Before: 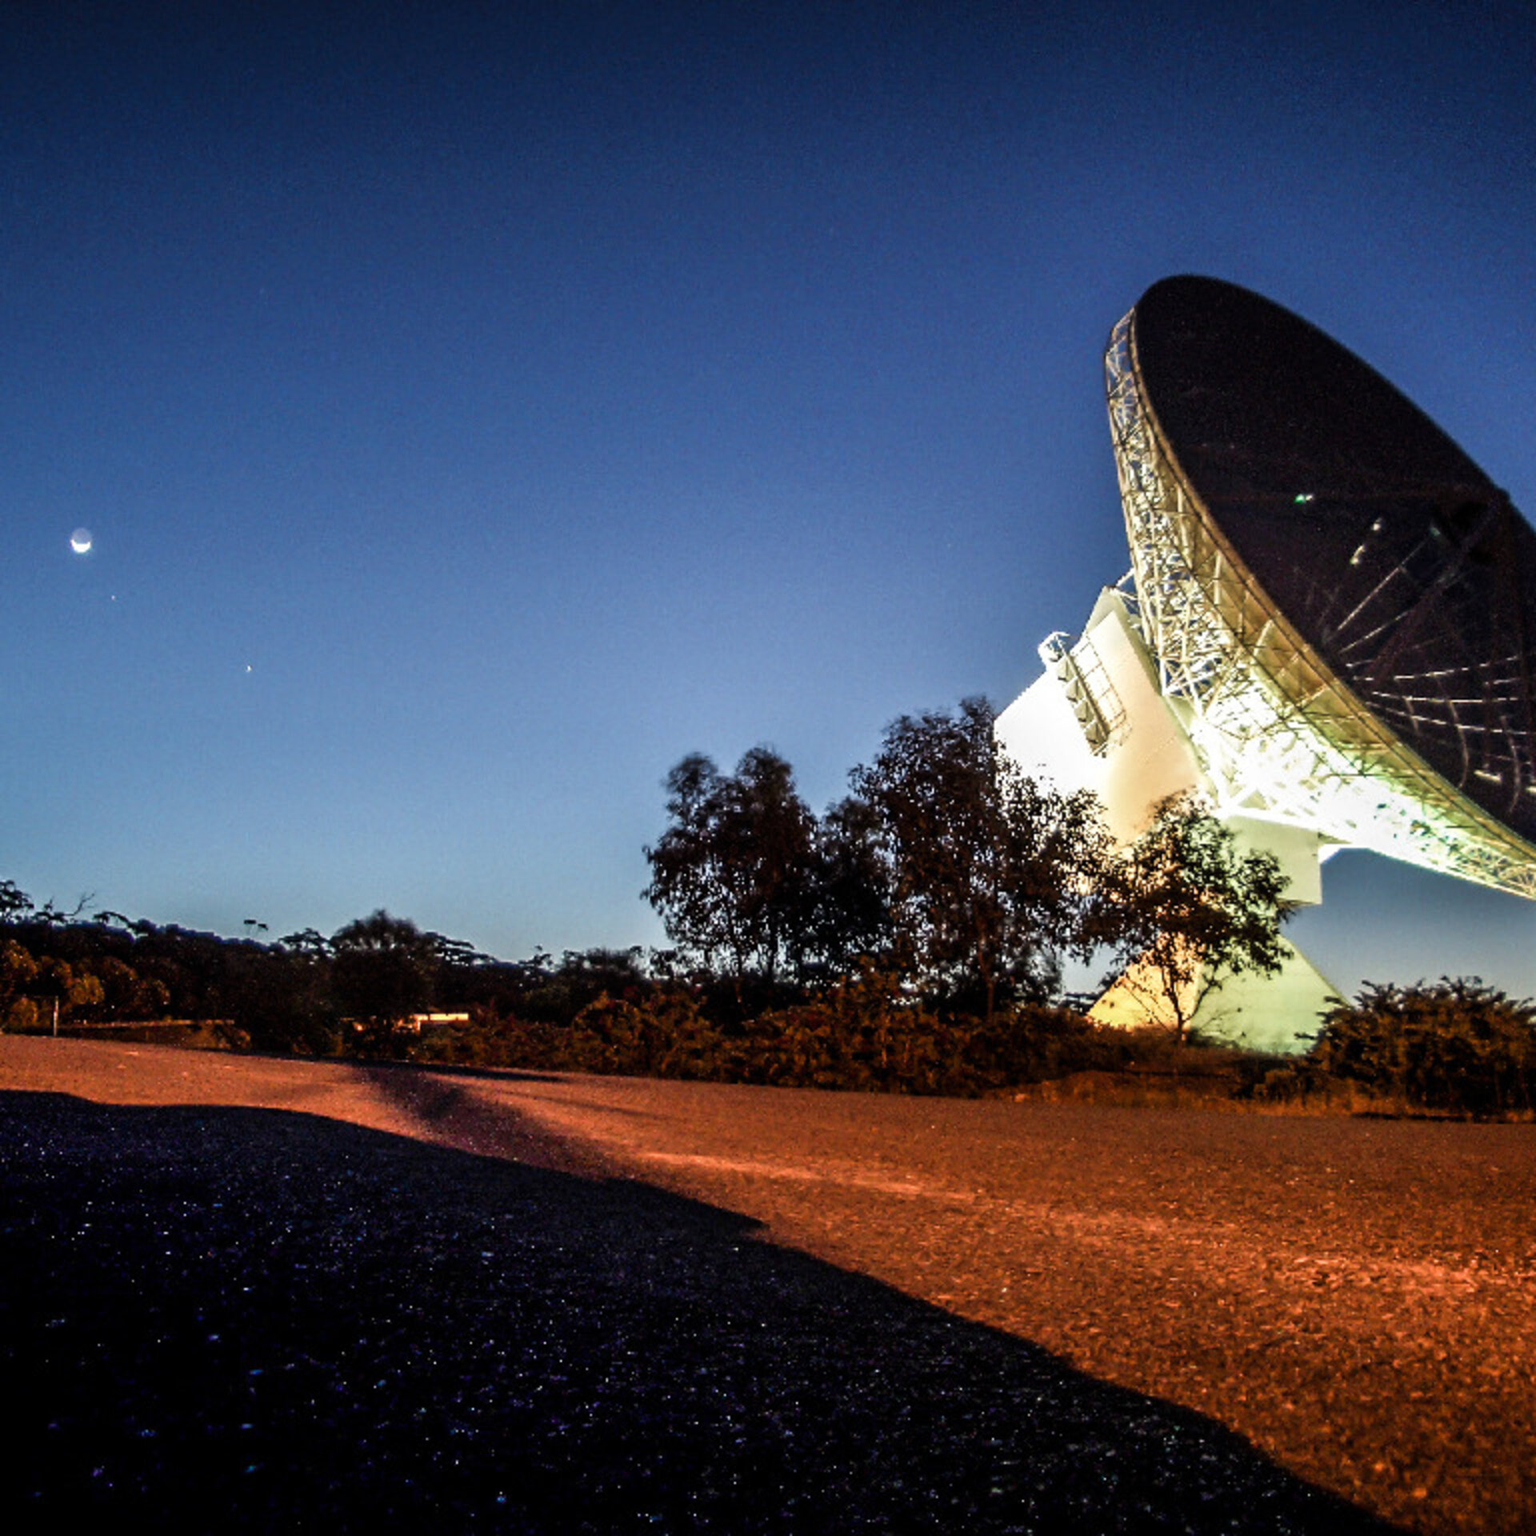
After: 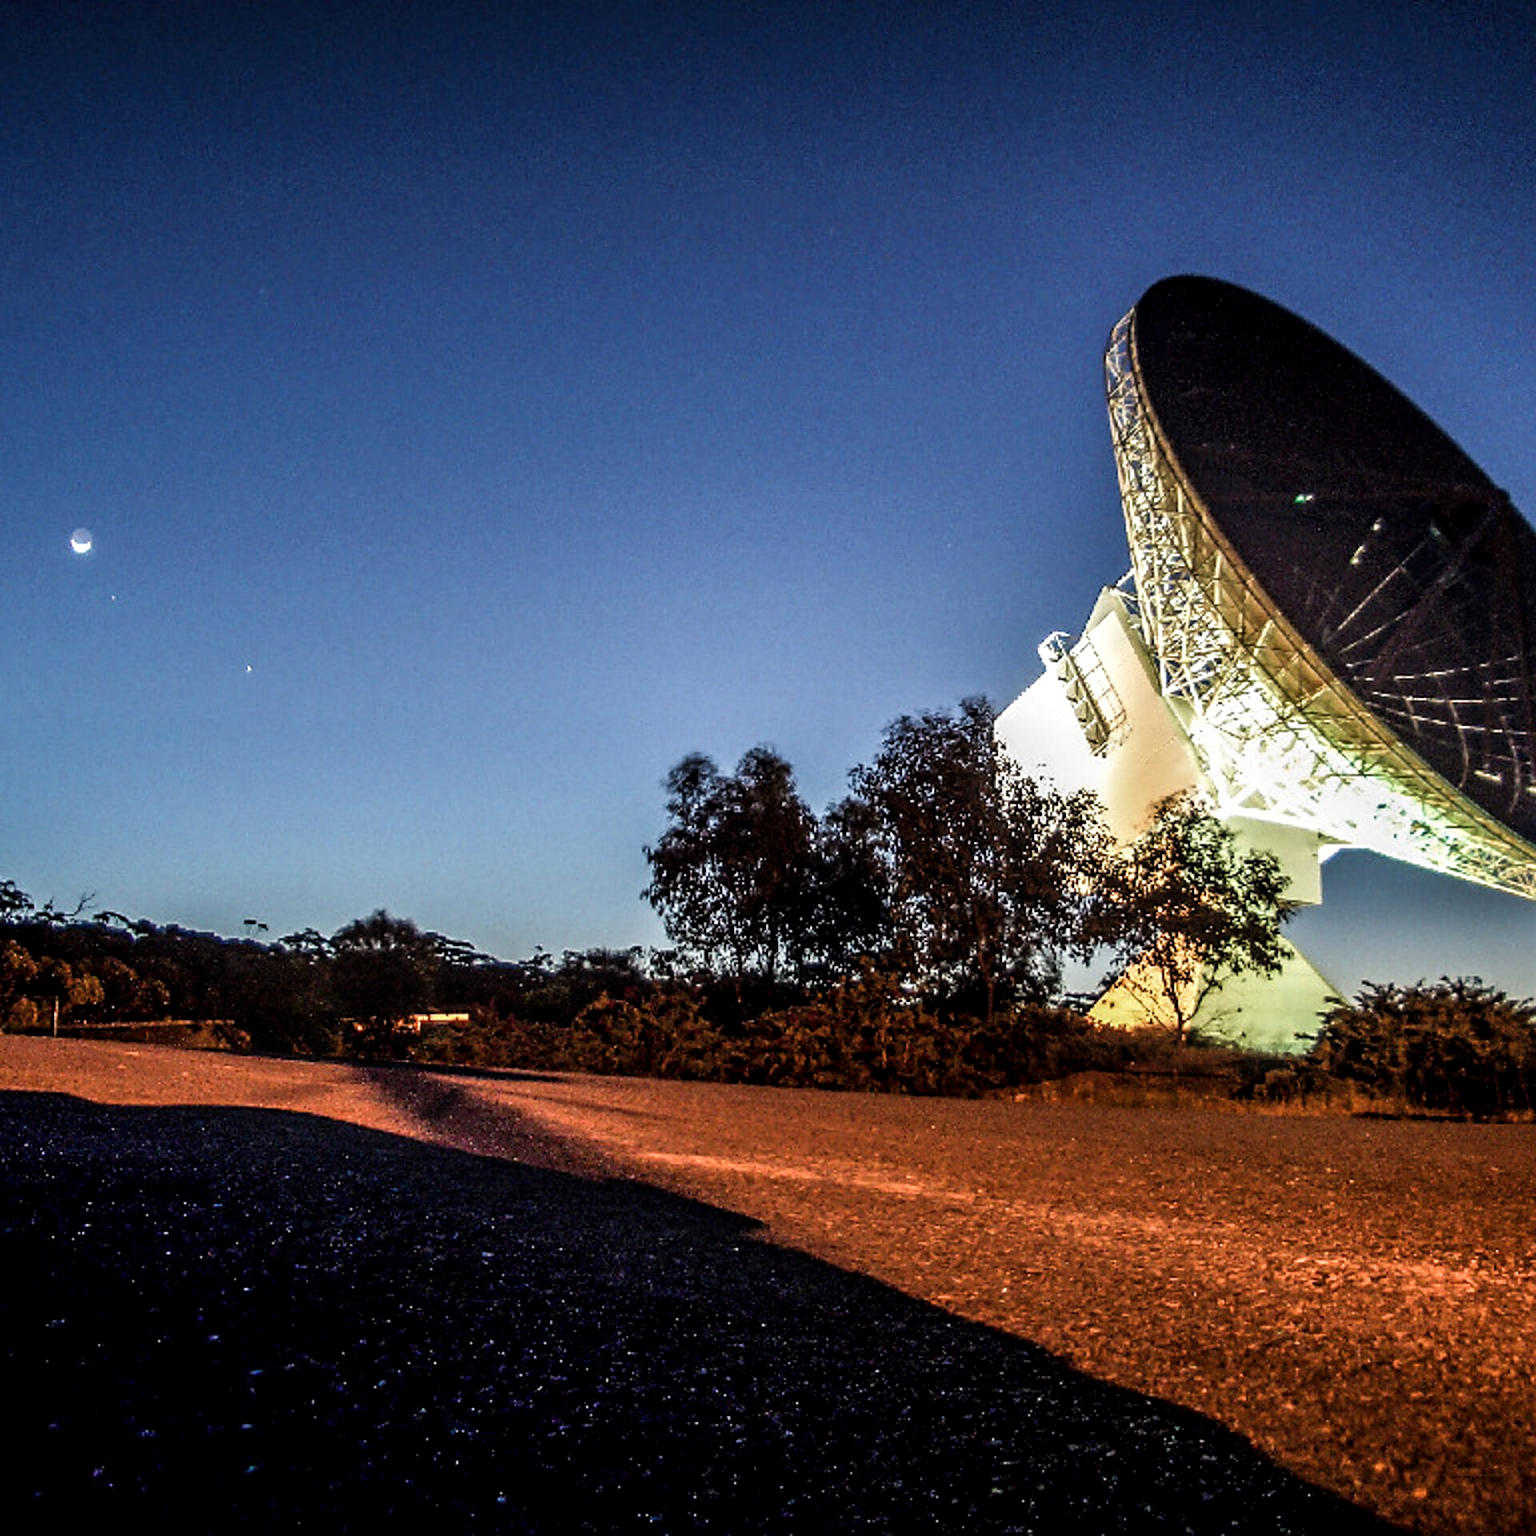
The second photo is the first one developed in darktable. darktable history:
local contrast: detail 130%
sharpen: amount 0.492
